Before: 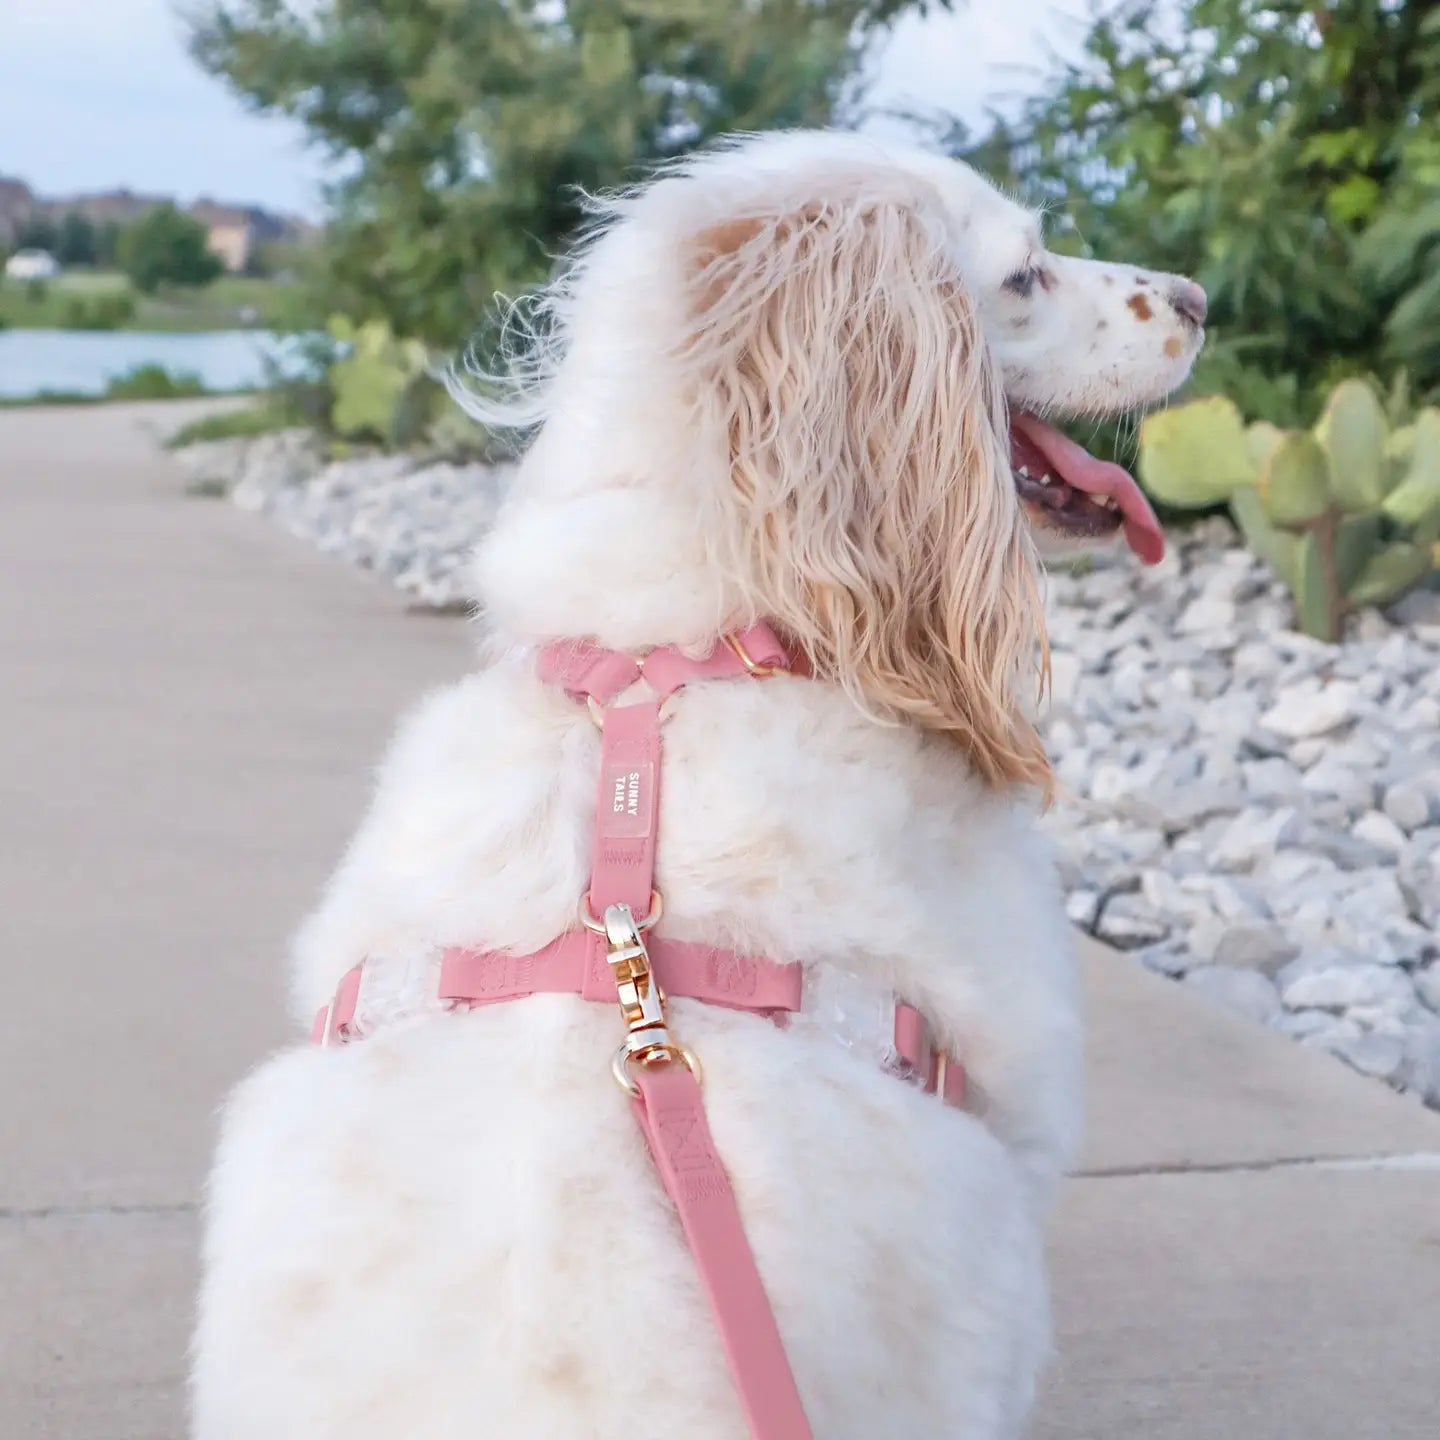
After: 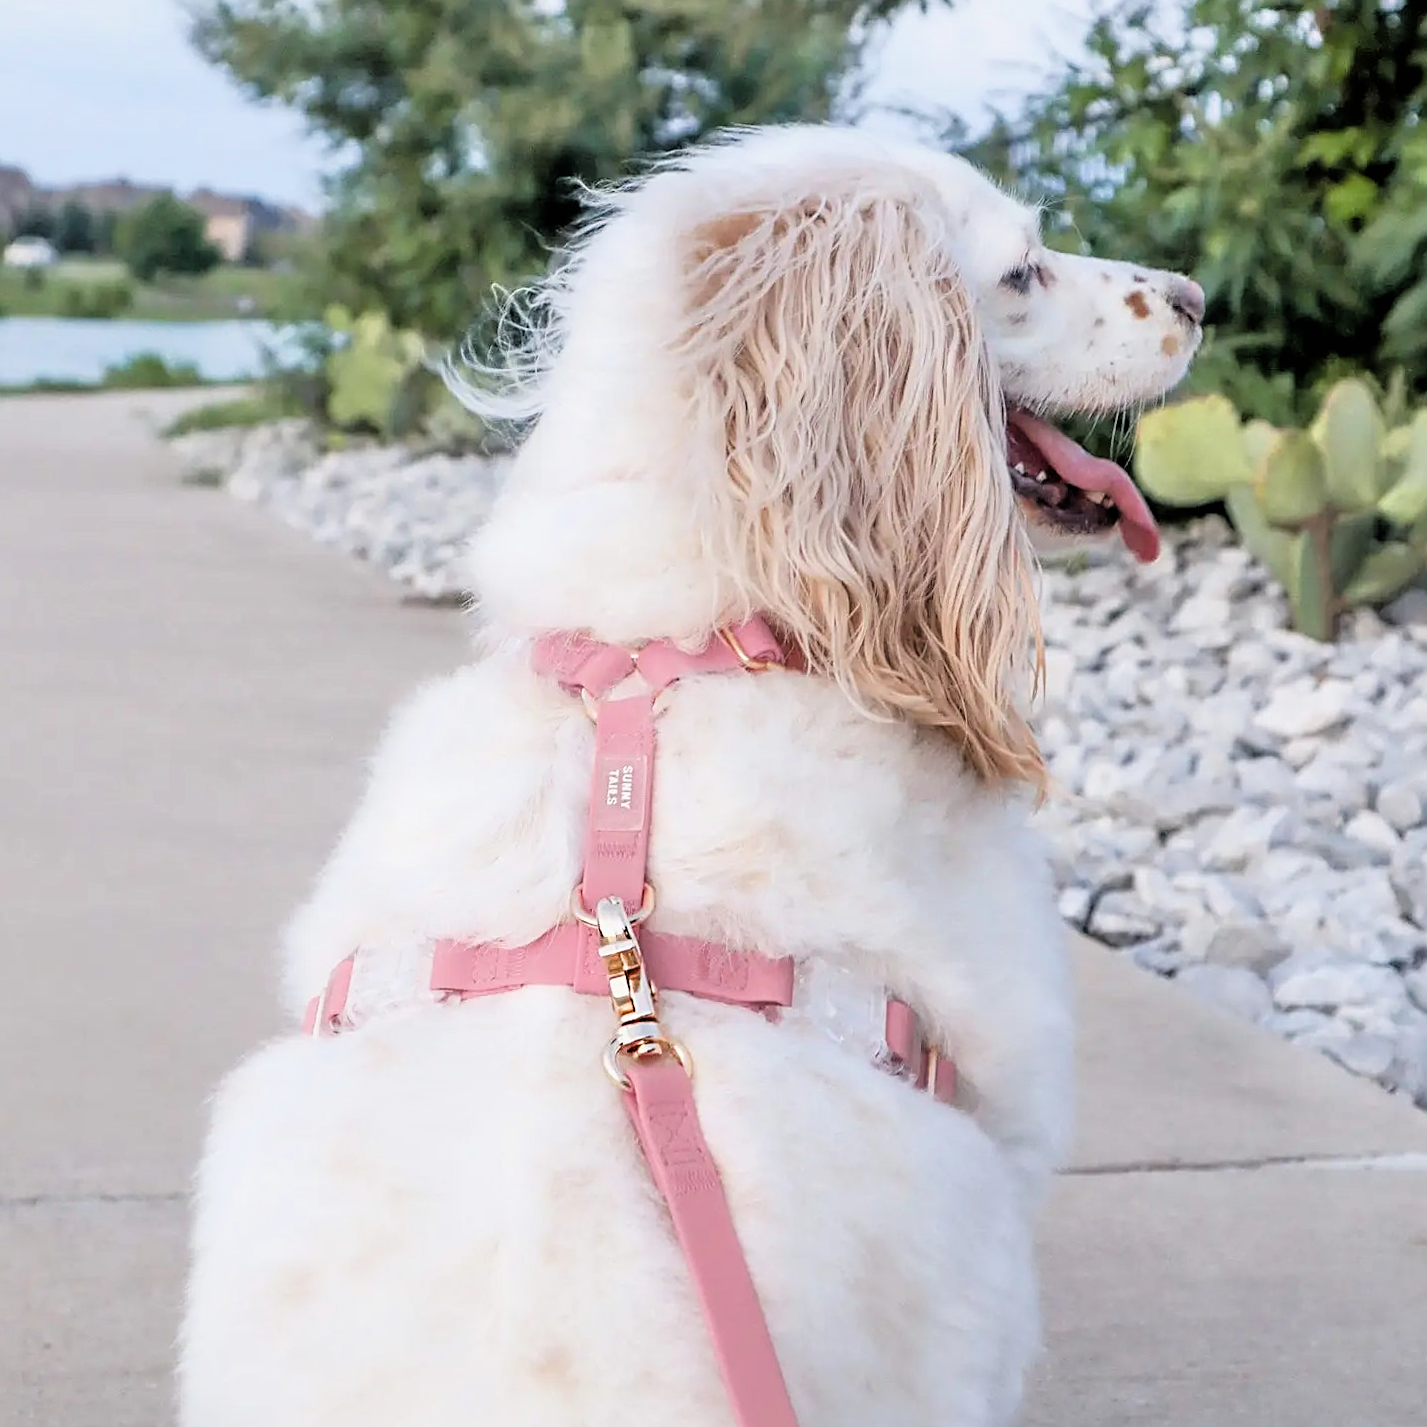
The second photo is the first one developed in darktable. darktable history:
sharpen: on, module defaults
filmic rgb: black relative exposure -3.68 EV, white relative exposure 2.77 EV, threshold 5.99 EV, dynamic range scaling -5.46%, hardness 3.03, enable highlight reconstruction true
crop and rotate: angle -0.508°
